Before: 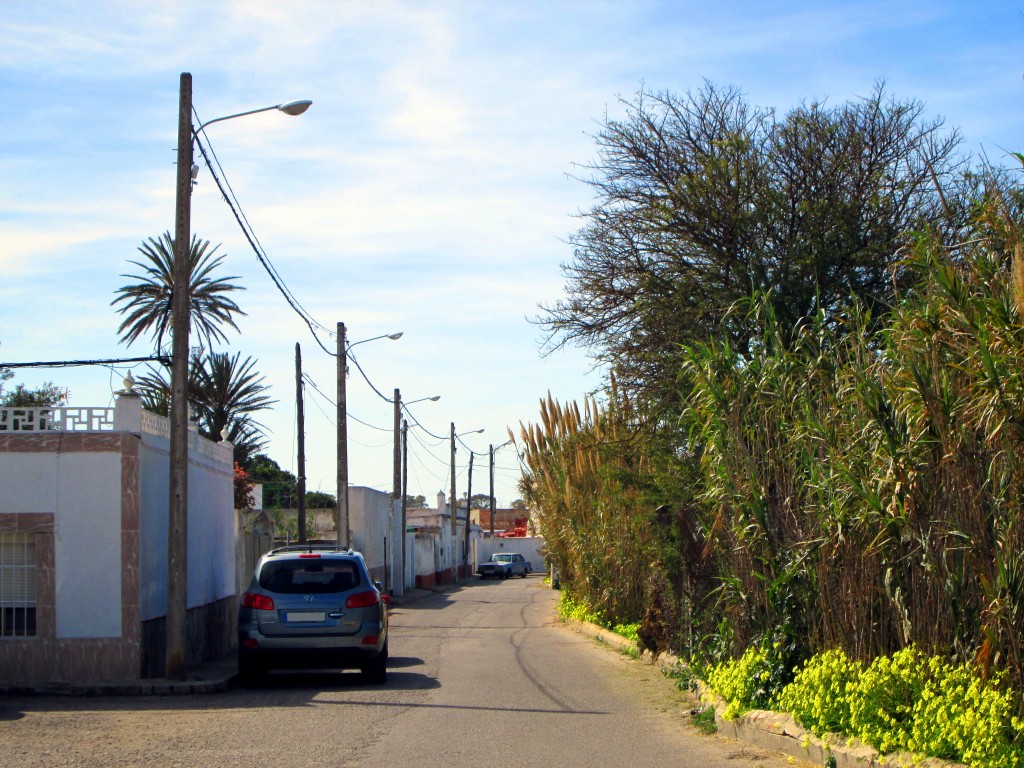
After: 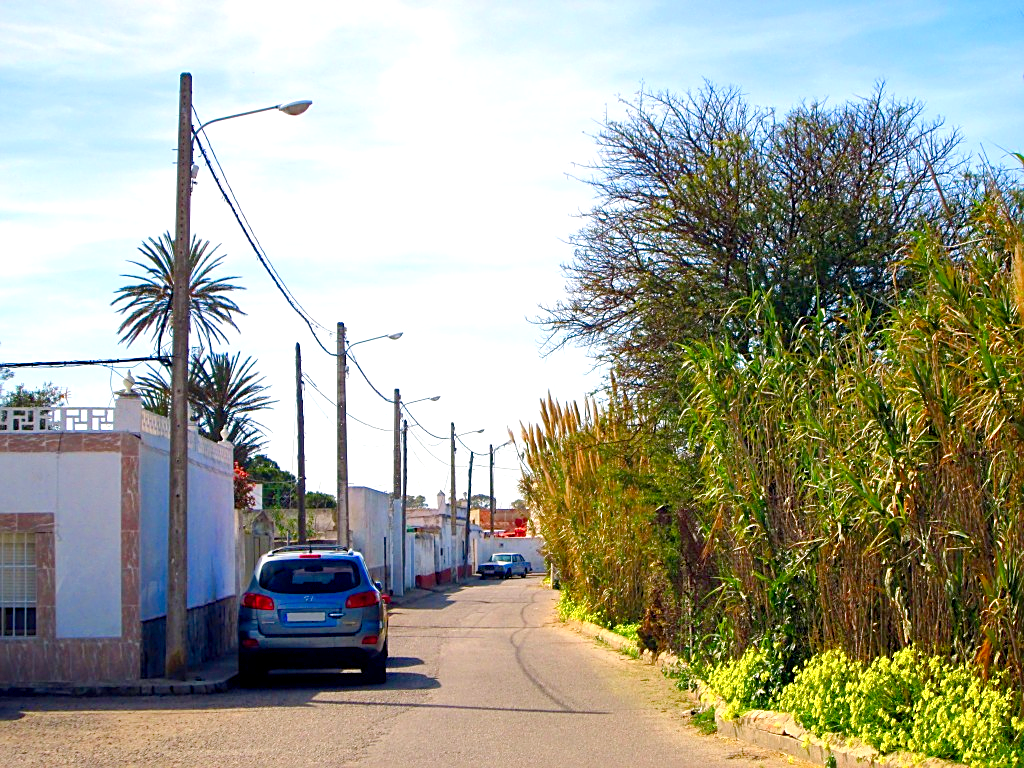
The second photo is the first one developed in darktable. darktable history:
exposure: exposure 0.288 EV, compensate exposure bias true, compensate highlight preservation false
sharpen: on, module defaults
local contrast: highlights 104%, shadows 103%, detail 119%, midtone range 0.2
levels: levels [0, 0.445, 1]
color balance rgb: highlights gain › chroma 1.517%, highlights gain › hue 307.84°, linear chroma grading › global chroma 7.517%, perceptual saturation grading › global saturation 0.031%, perceptual saturation grading › highlights -15.662%, perceptual saturation grading › shadows 24.466%, global vibrance 25.233%
